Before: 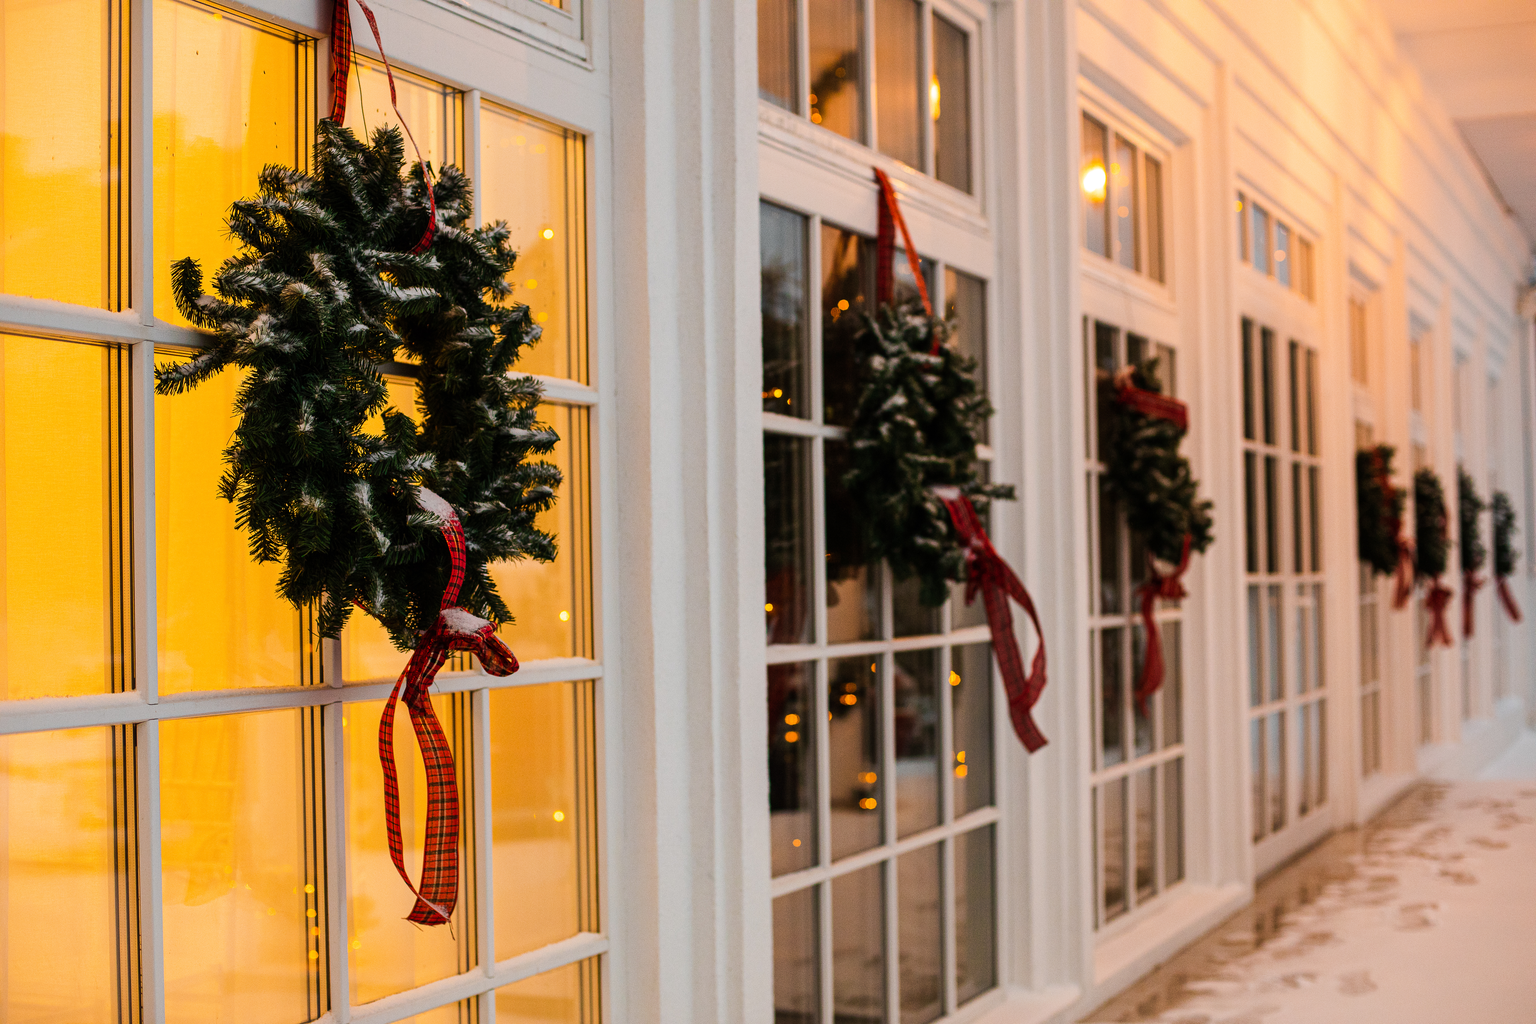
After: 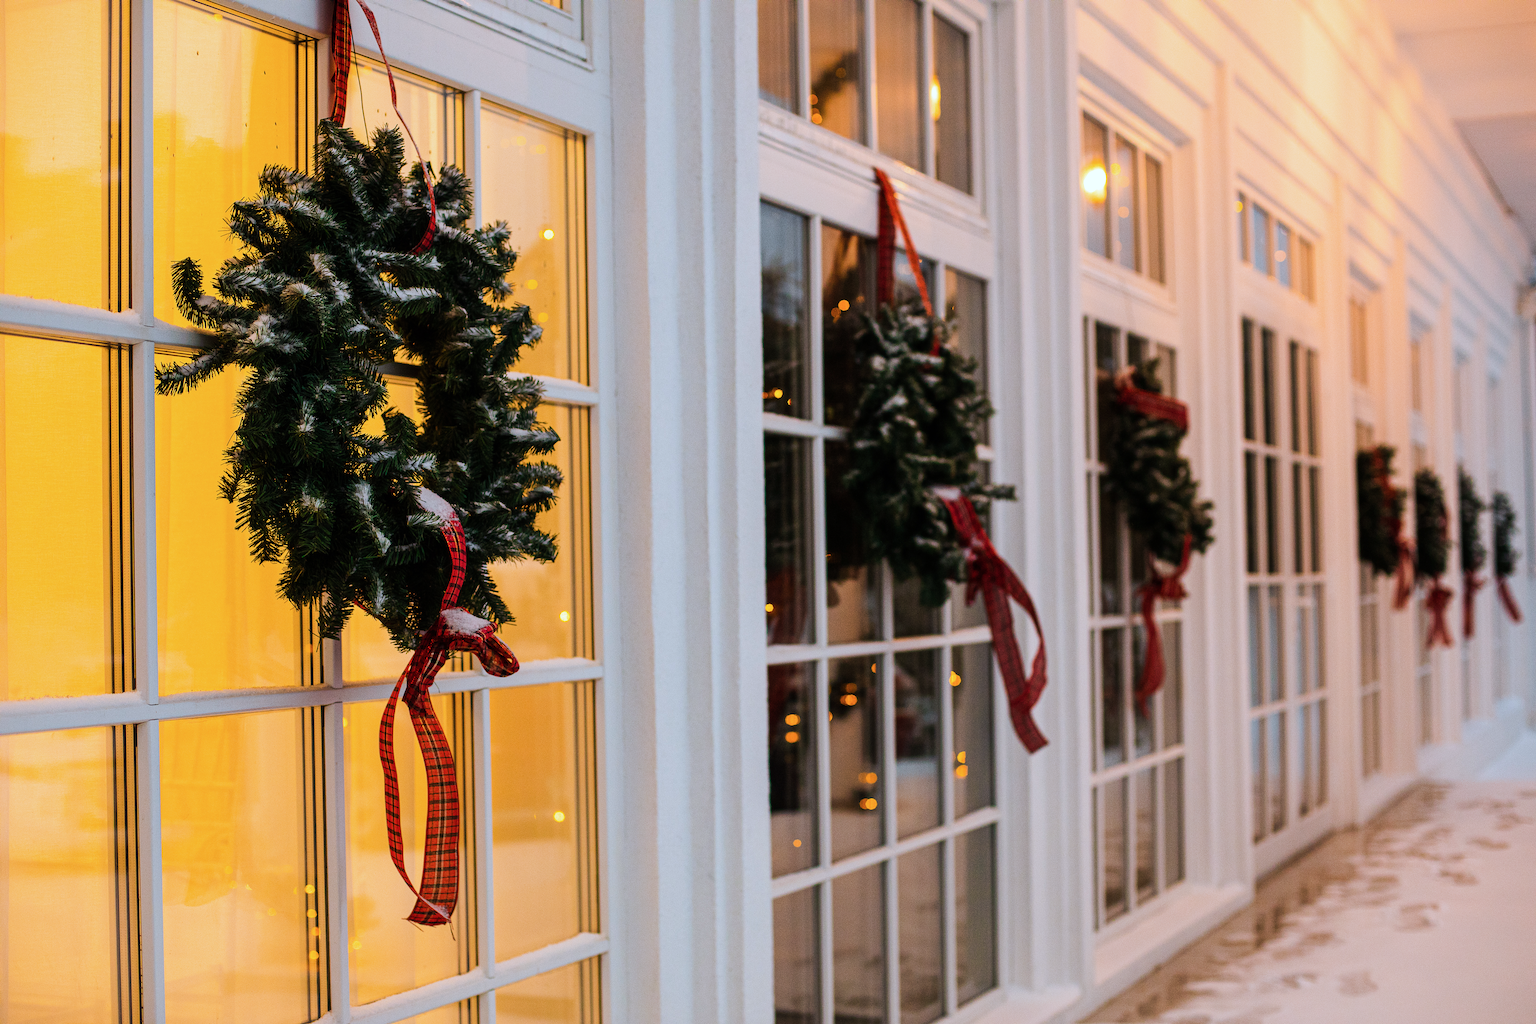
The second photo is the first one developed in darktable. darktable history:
white balance: red 1, blue 1
color calibration: x 0.37, y 0.382, temperature 4313.32 K
